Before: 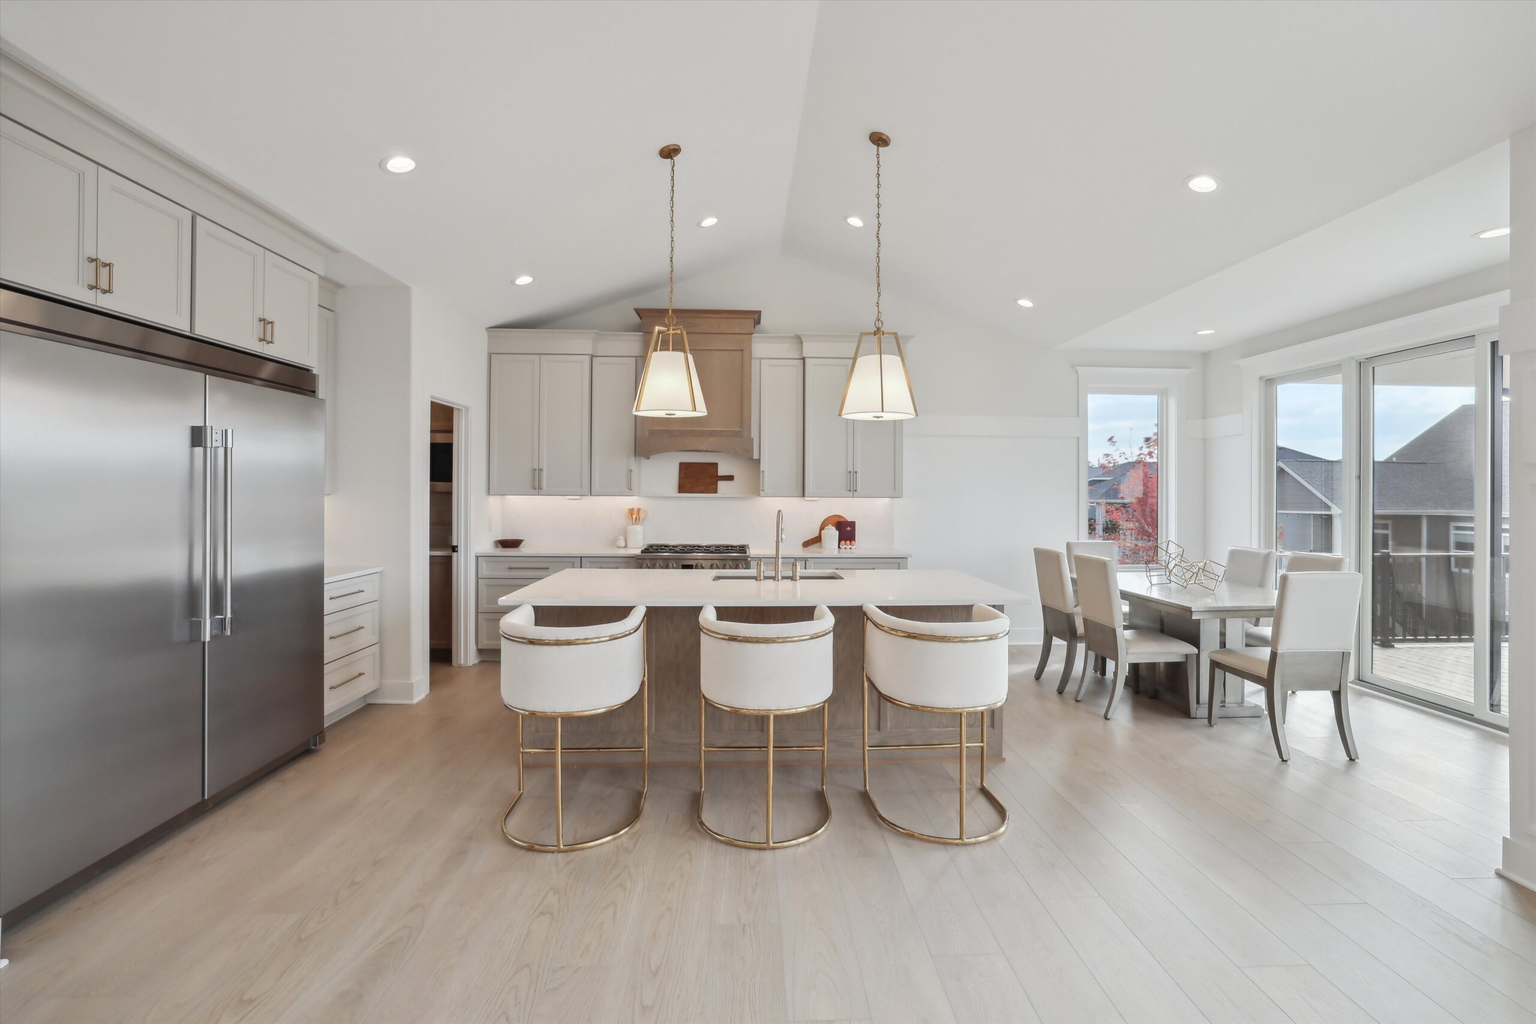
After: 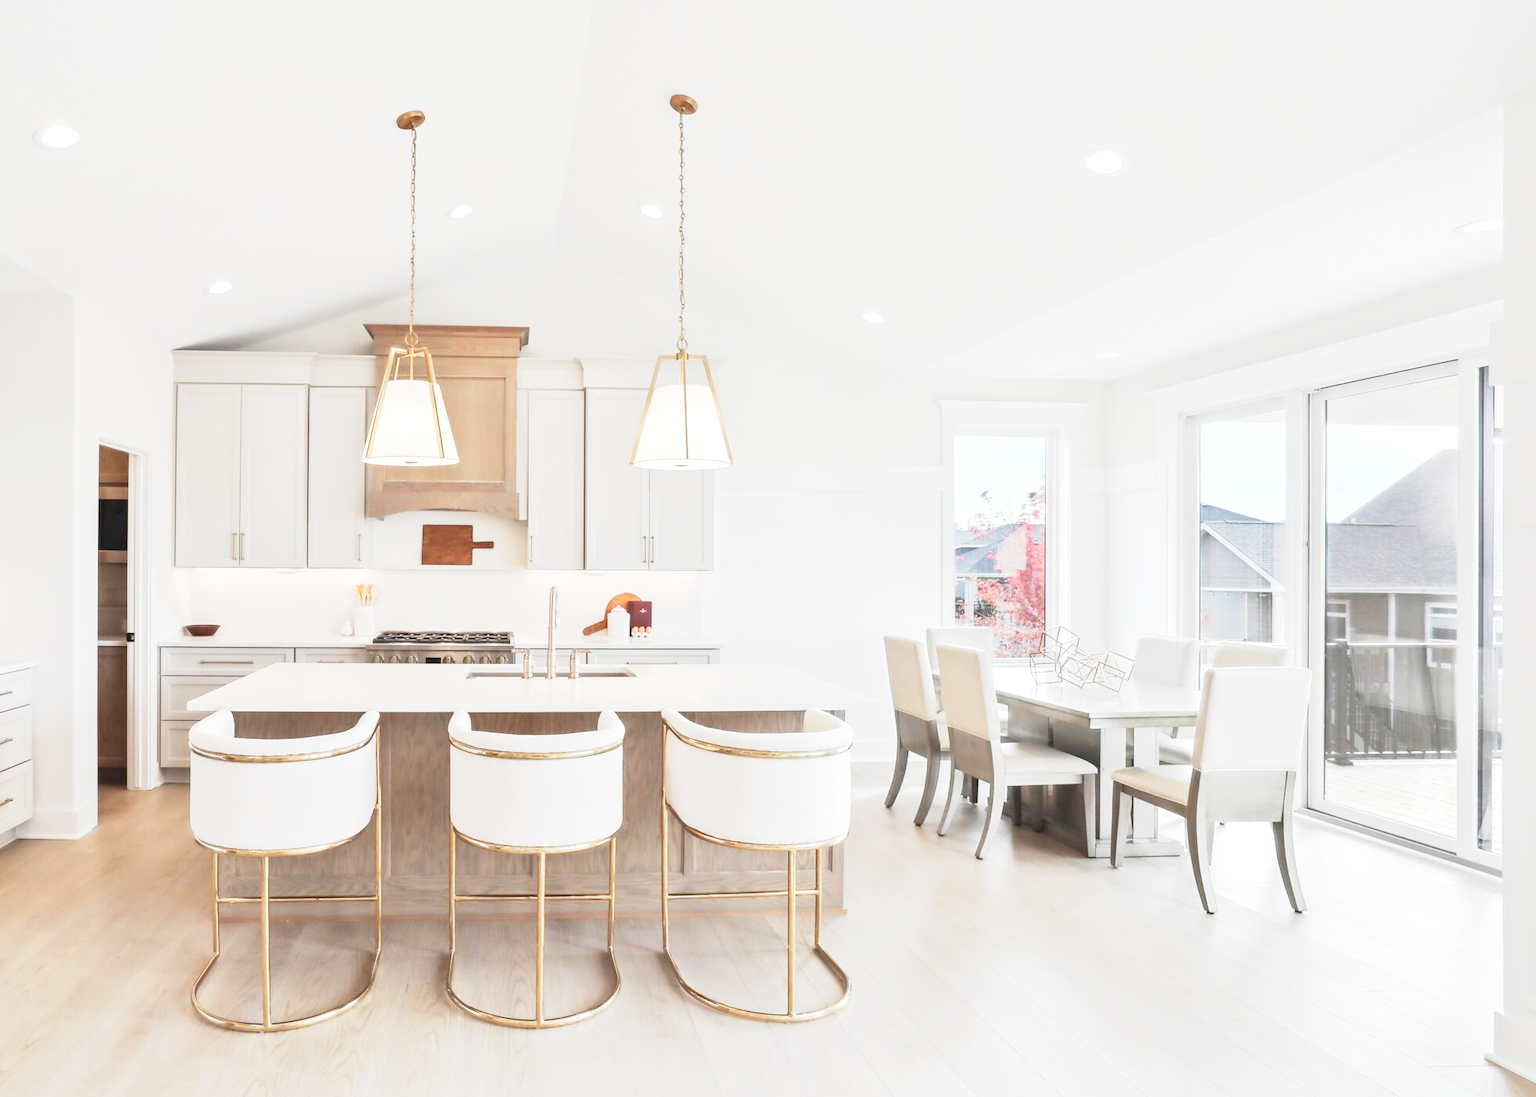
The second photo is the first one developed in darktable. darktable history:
base curve: curves: ch0 [(0, 0) (0.088, 0.125) (0.176, 0.251) (0.354, 0.501) (0.613, 0.749) (1, 0.877)], preserve colors none
crop: left 23.095%, top 5.827%, bottom 11.854%
exposure: exposure 1 EV, compensate highlight preservation false
color balance rgb: global vibrance 10%
